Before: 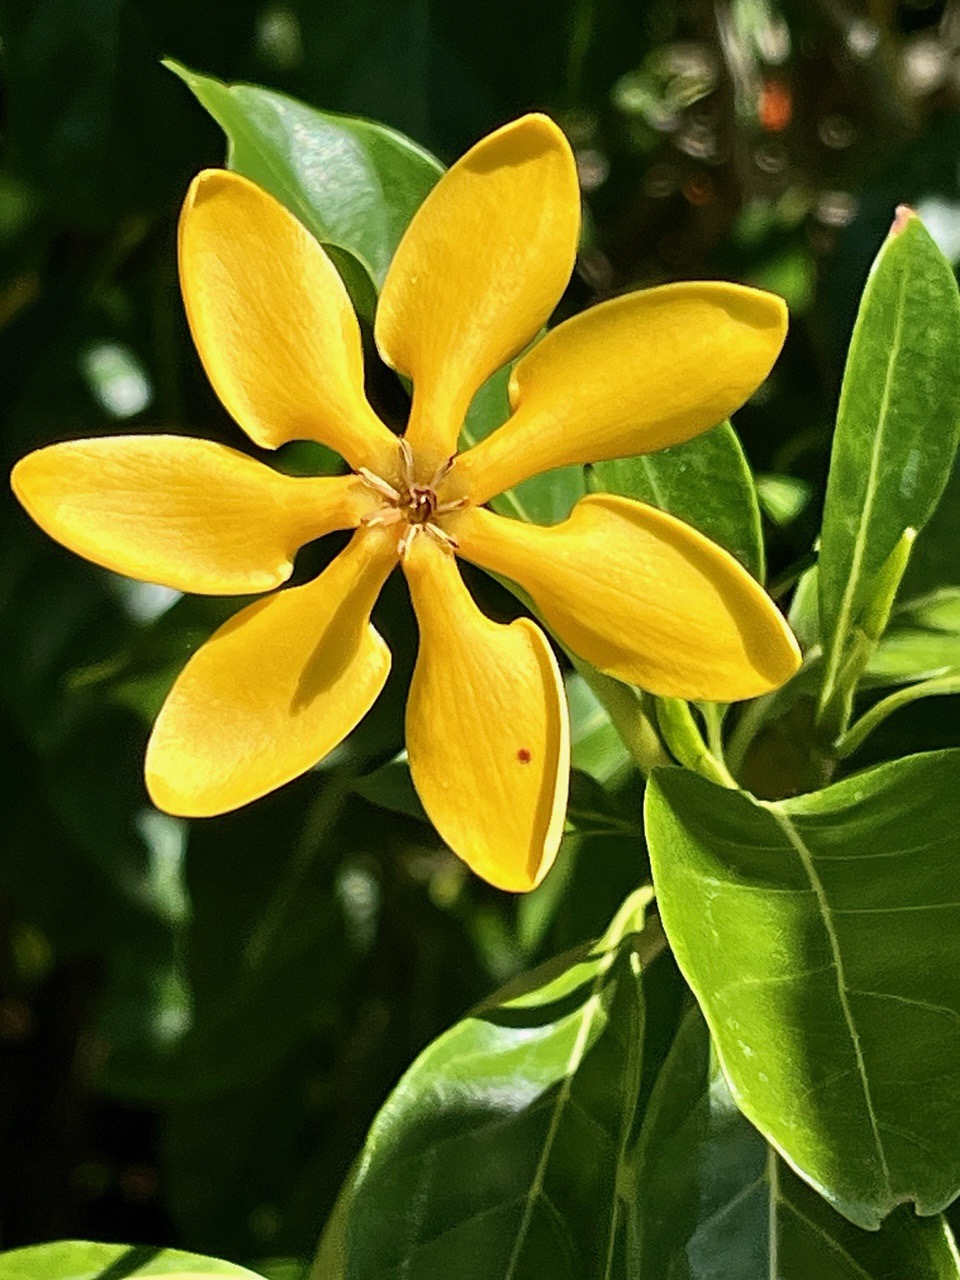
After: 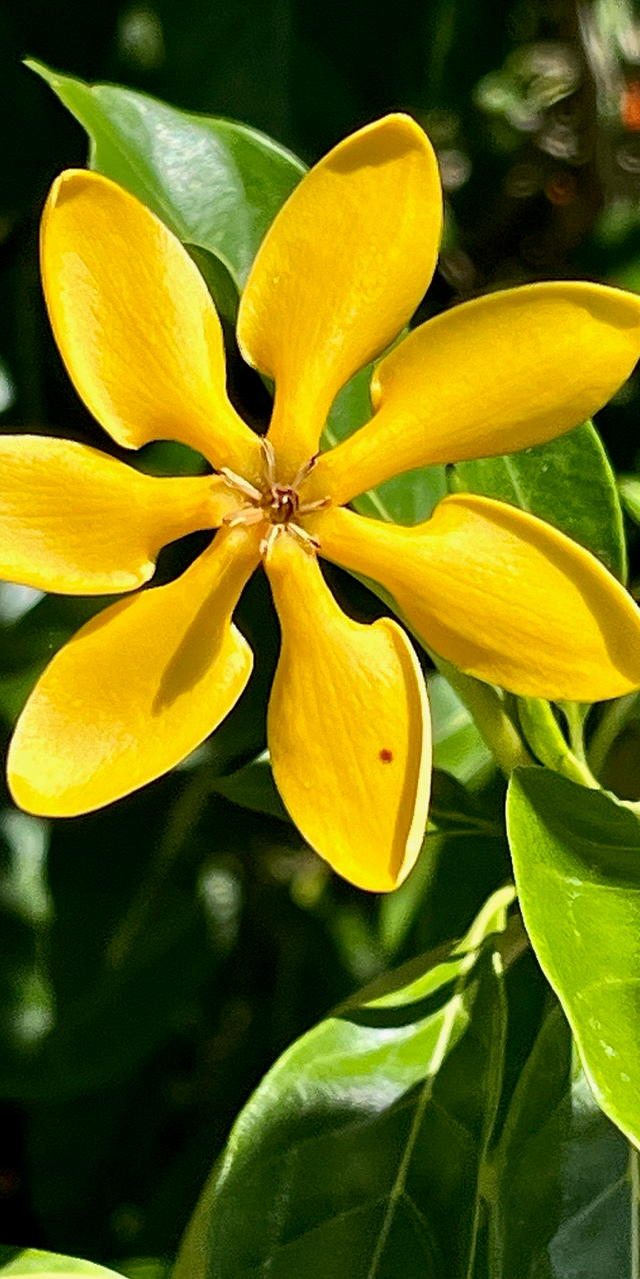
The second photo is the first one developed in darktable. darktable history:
crop and rotate: left 14.375%, right 18.937%
exposure: compensate highlight preservation false
